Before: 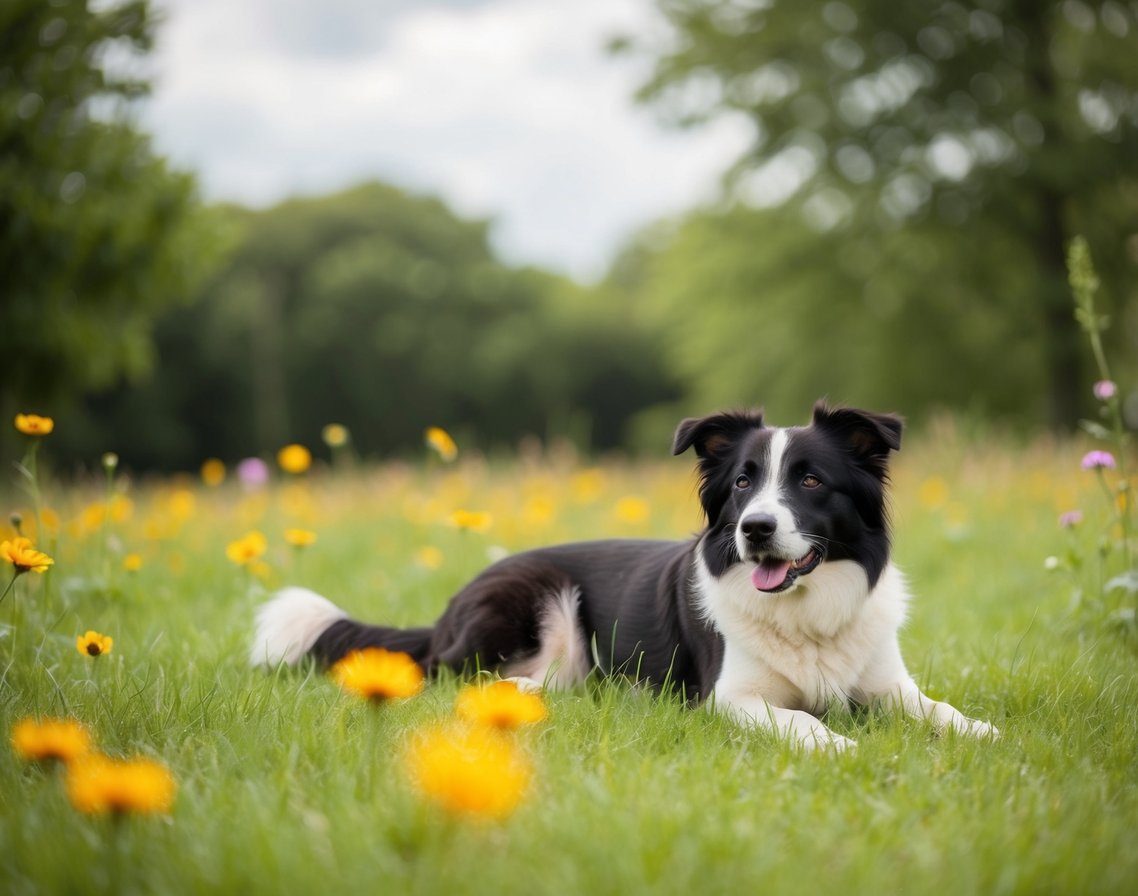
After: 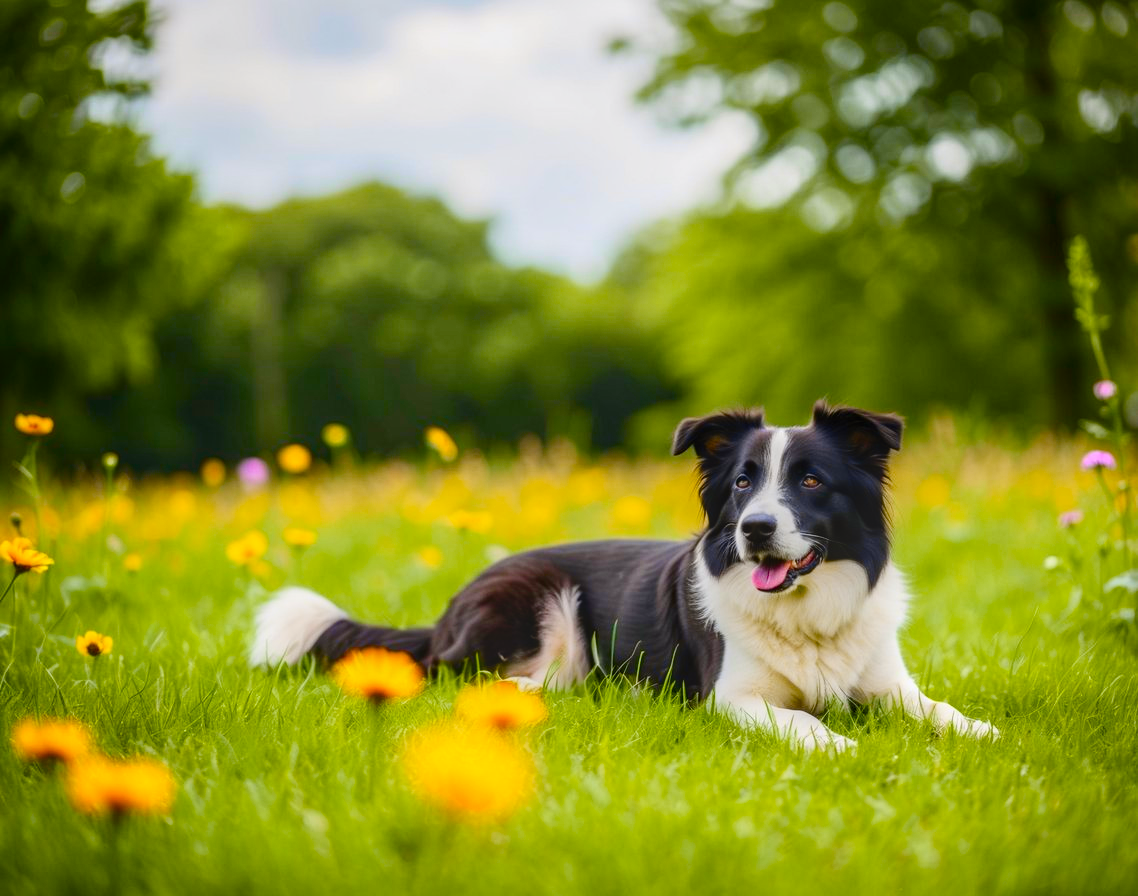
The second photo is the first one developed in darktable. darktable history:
local contrast: highlights 0%, shadows 0%, detail 133%
color balance rgb: linear chroma grading › global chroma 18.9%, perceptual saturation grading › global saturation 20%, perceptual saturation grading › highlights -25%, perceptual saturation grading › shadows 50%, global vibrance 18.93%
tone curve: curves: ch0 [(0, 0.011) (0.139, 0.106) (0.295, 0.271) (0.499, 0.523) (0.739, 0.782) (0.857, 0.879) (1, 0.967)]; ch1 [(0, 0) (0.272, 0.249) (0.388, 0.385) (0.469, 0.456) (0.495, 0.497) (0.524, 0.518) (0.602, 0.623) (0.725, 0.779) (1, 1)]; ch2 [(0, 0) (0.125, 0.089) (0.353, 0.329) (0.443, 0.408) (0.502, 0.499) (0.548, 0.549) (0.608, 0.635) (1, 1)], color space Lab, independent channels, preserve colors none
